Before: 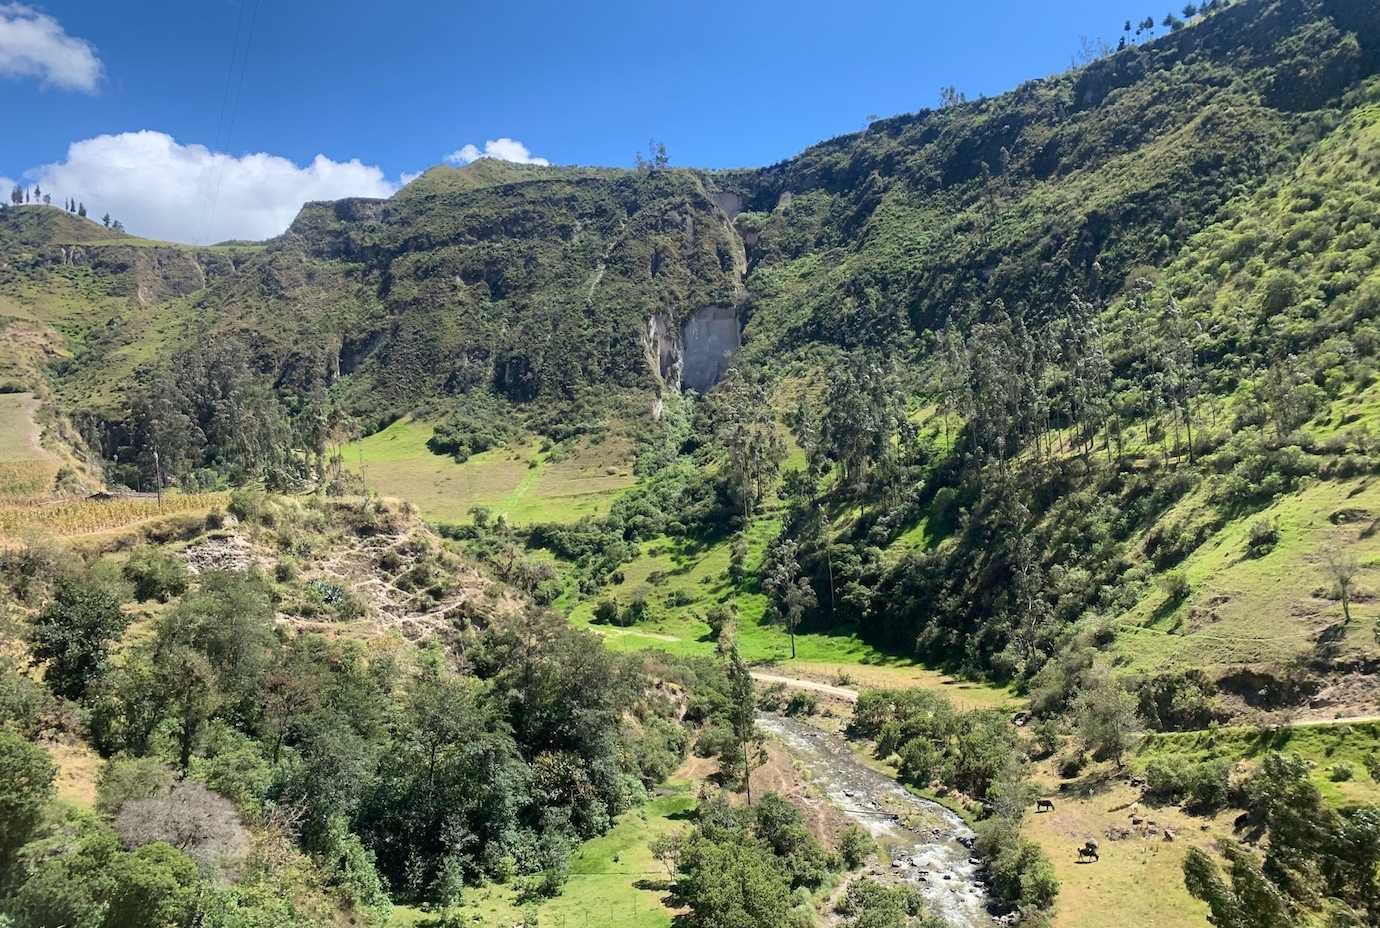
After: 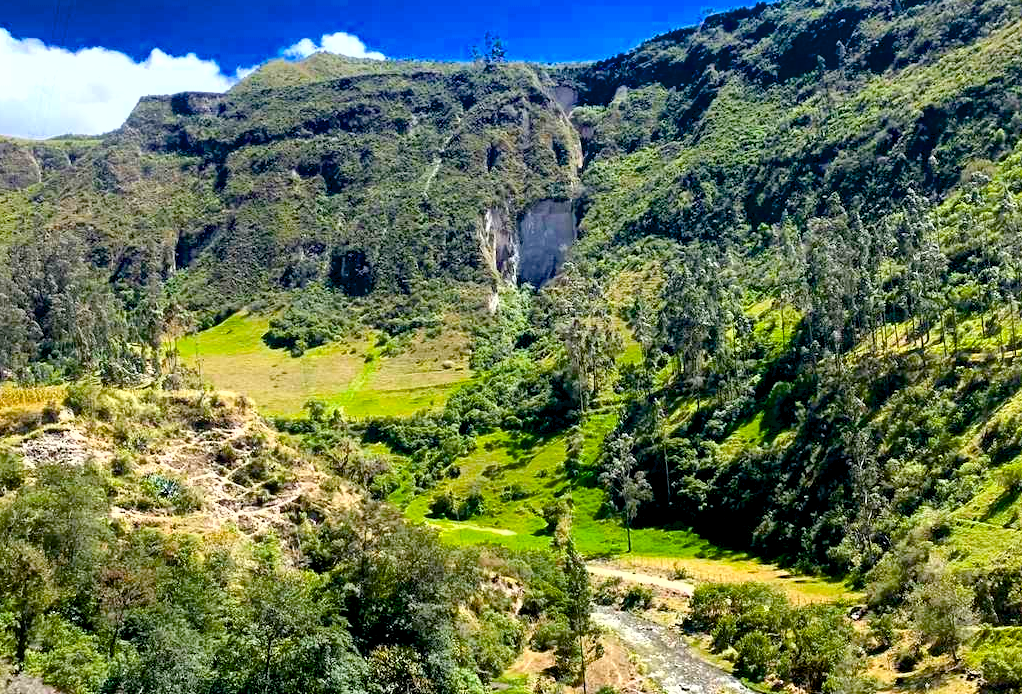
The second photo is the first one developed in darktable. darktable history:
exposure: exposure 0.431 EV, compensate highlight preservation false
color balance rgb: power › hue 307.74°, highlights gain › luminance 17.629%, global offset › luminance -1.439%, perceptual saturation grading › global saturation 35.972%, perceptual saturation grading › shadows 36.207%, saturation formula JzAzBz (2021)
shadows and highlights: white point adjustment 0.122, highlights -70.63, soften with gaussian
crop and rotate: left 11.913%, top 11.425%, right 13.986%, bottom 13.765%
